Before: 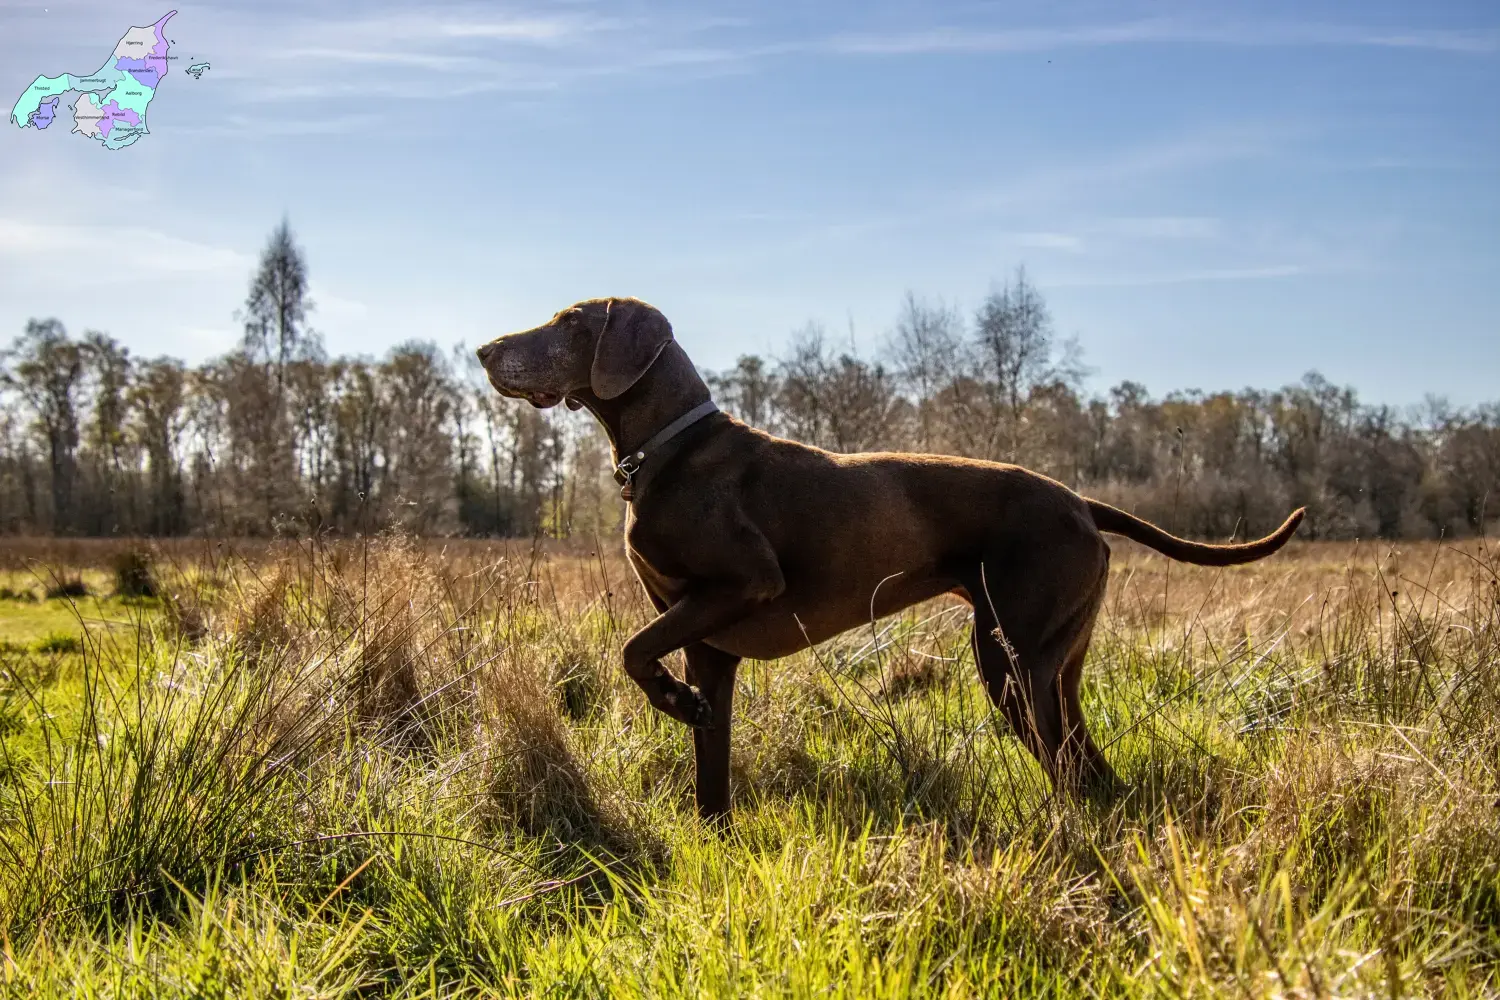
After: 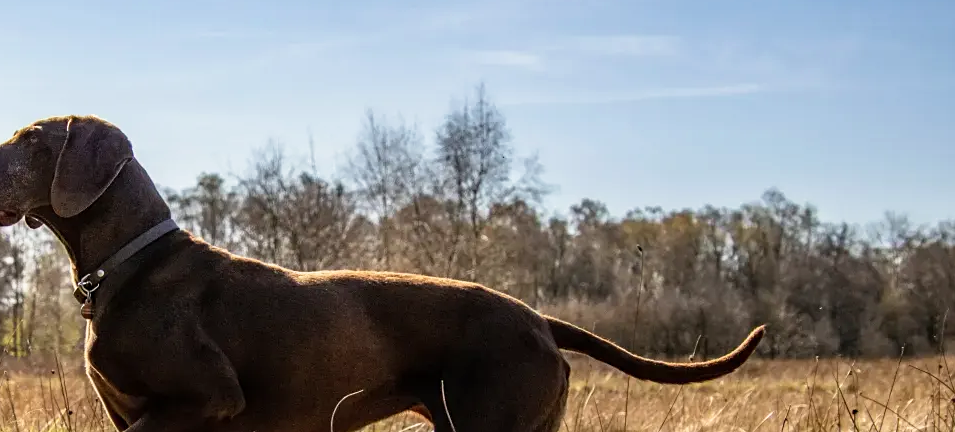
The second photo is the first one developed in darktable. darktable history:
sharpen: amount 0.2
tone curve: curves: ch0 [(0, 0) (0.003, 0.003) (0.011, 0.012) (0.025, 0.027) (0.044, 0.048) (0.069, 0.075) (0.1, 0.108) (0.136, 0.147) (0.177, 0.192) (0.224, 0.243) (0.277, 0.3) (0.335, 0.363) (0.399, 0.433) (0.468, 0.508) (0.543, 0.589) (0.623, 0.676) (0.709, 0.769) (0.801, 0.868) (0.898, 0.949) (1, 1)], preserve colors none
exposure: exposure -0.151 EV, compensate highlight preservation false
crop: left 36.005%, top 18.293%, right 0.31%, bottom 38.444%
